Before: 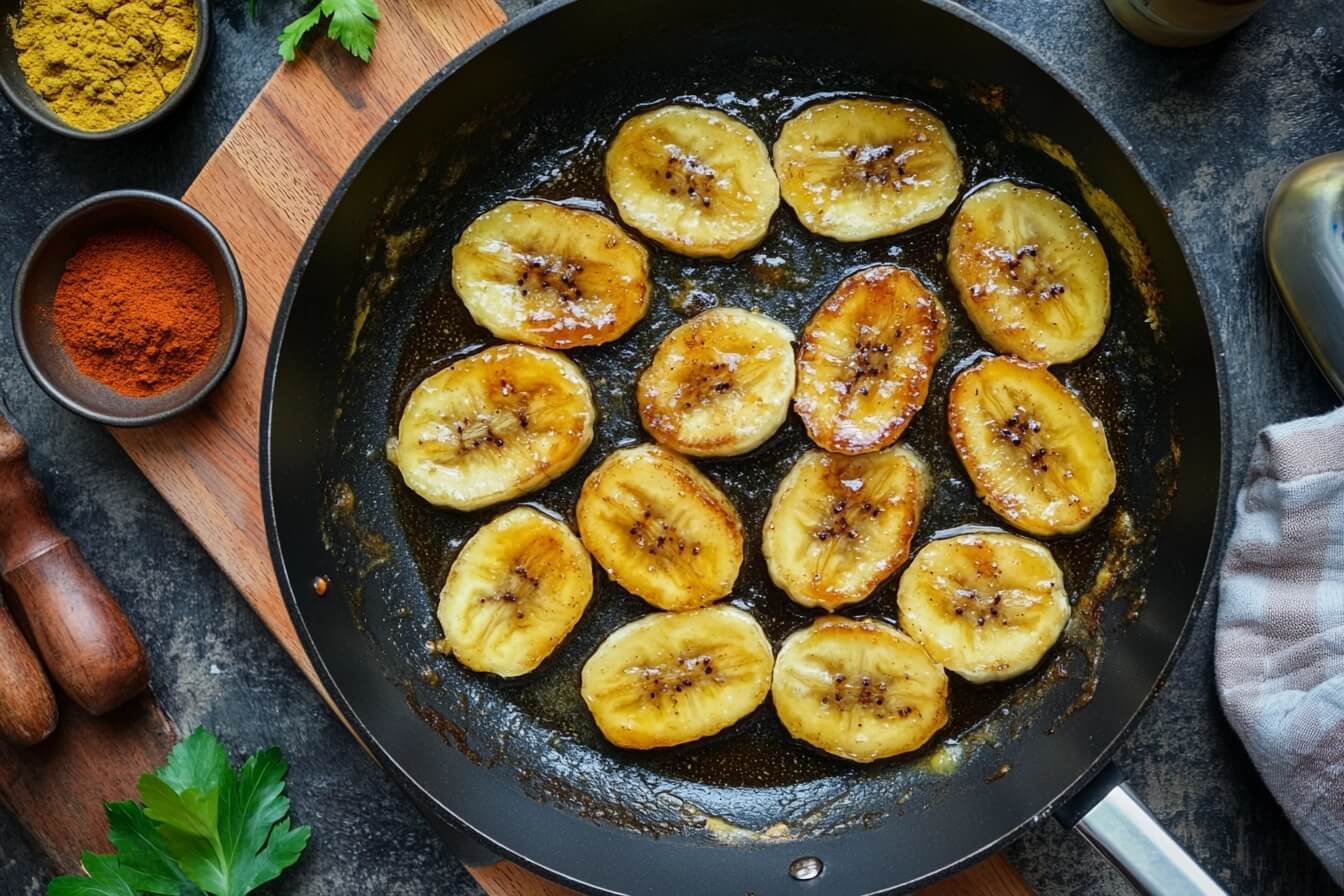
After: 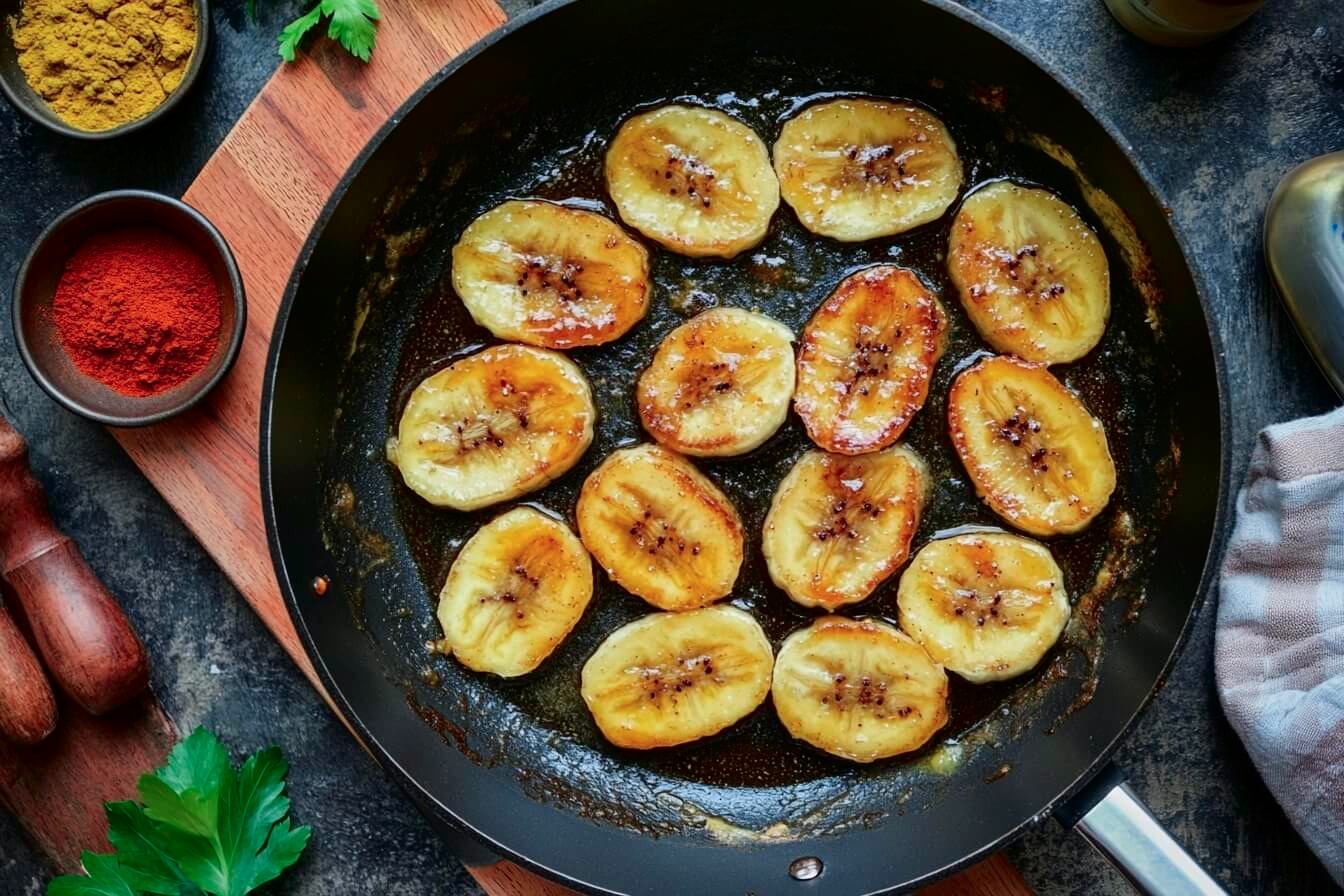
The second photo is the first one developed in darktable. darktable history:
tone curve: curves: ch0 [(0, 0) (0.059, 0.027) (0.162, 0.125) (0.304, 0.279) (0.547, 0.532) (0.828, 0.815) (1, 0.983)]; ch1 [(0, 0) (0.23, 0.166) (0.34, 0.298) (0.371, 0.334) (0.435, 0.408) (0.477, 0.469) (0.499, 0.498) (0.529, 0.544) (0.559, 0.587) (0.743, 0.798) (1, 1)]; ch2 [(0, 0) (0.431, 0.414) (0.498, 0.503) (0.524, 0.531) (0.568, 0.567) (0.6, 0.597) (0.643, 0.631) (0.74, 0.721) (1, 1)], color space Lab, independent channels, preserve colors none
